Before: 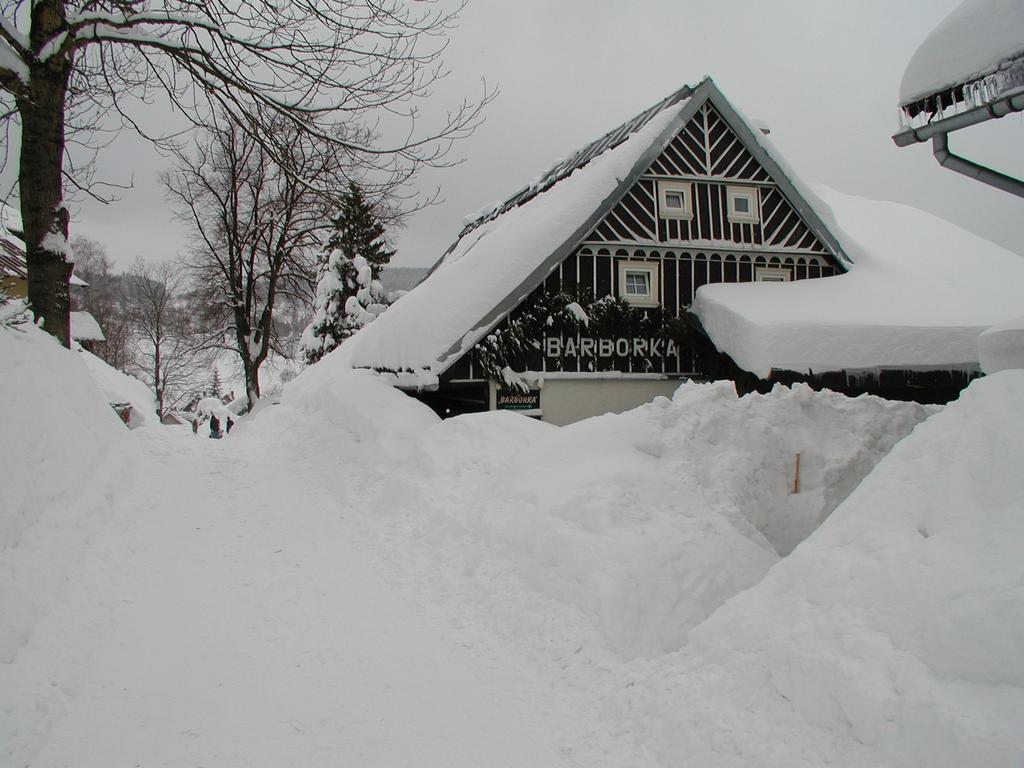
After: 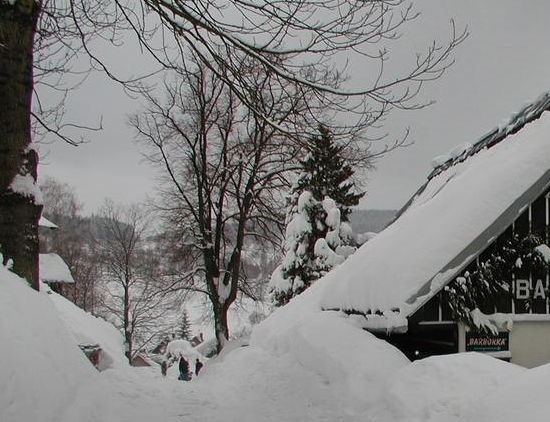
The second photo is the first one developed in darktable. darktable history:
shadows and highlights: shadows 20.89, highlights -81.5, soften with gaussian
crop and rotate: left 3.058%, top 7.636%, right 43.166%, bottom 37.301%
